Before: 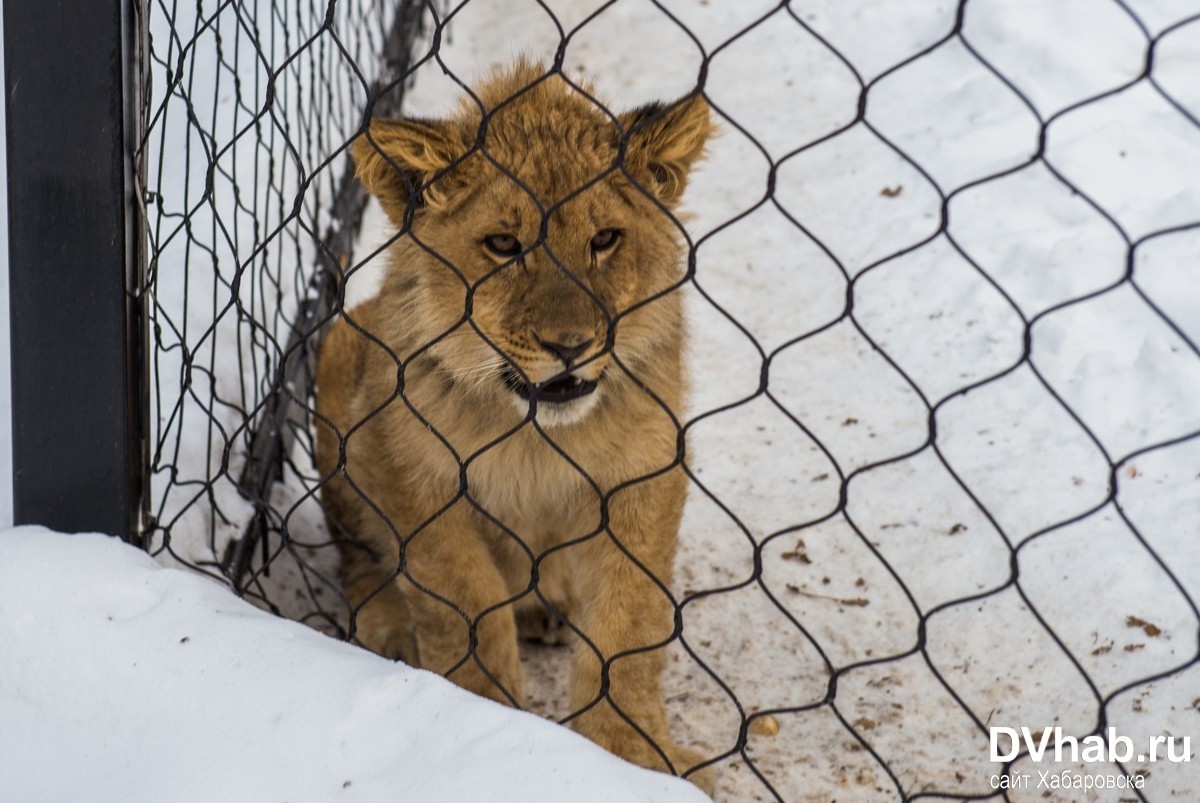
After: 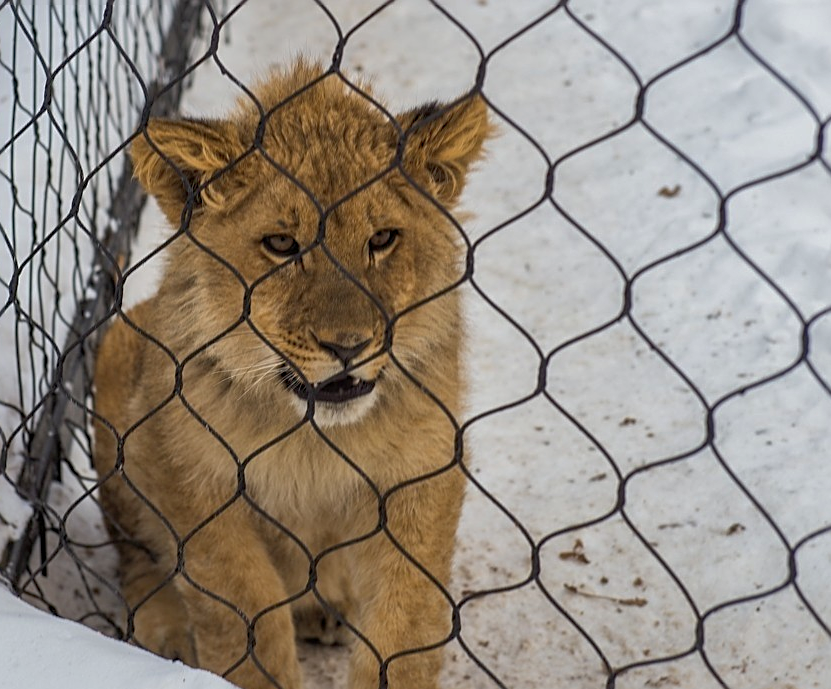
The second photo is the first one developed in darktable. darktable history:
crop: left 18.51%, right 12.203%, bottom 14.104%
shadows and highlights: on, module defaults
color correction: highlights a* -0.323, highlights b* -0.091
sharpen: on, module defaults
